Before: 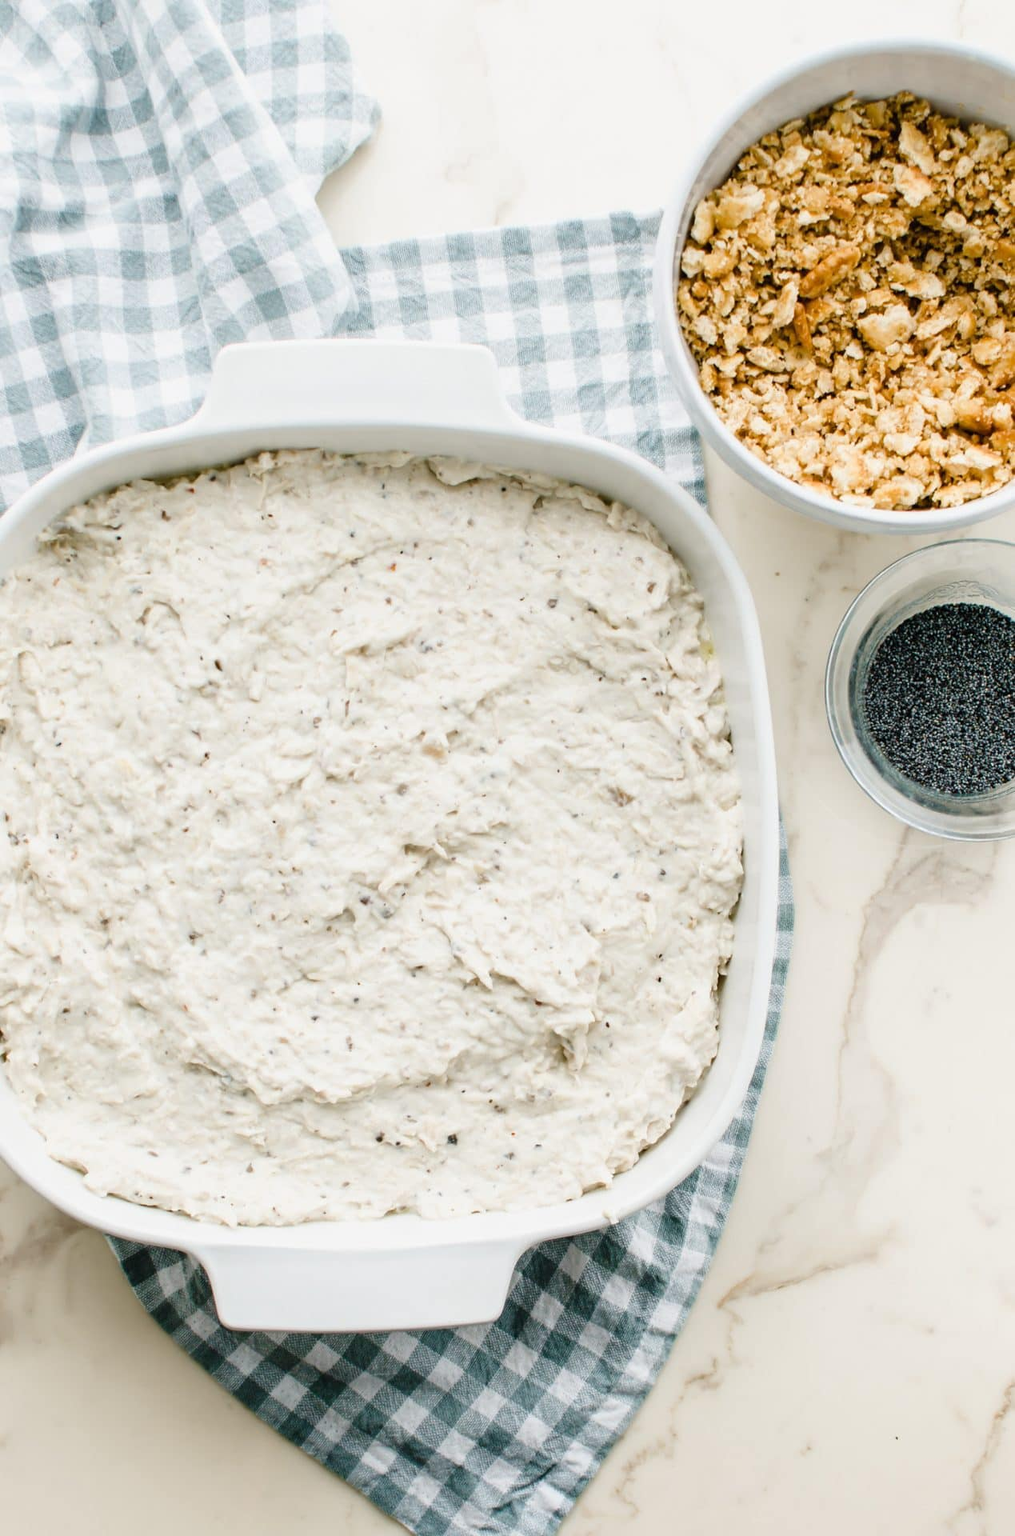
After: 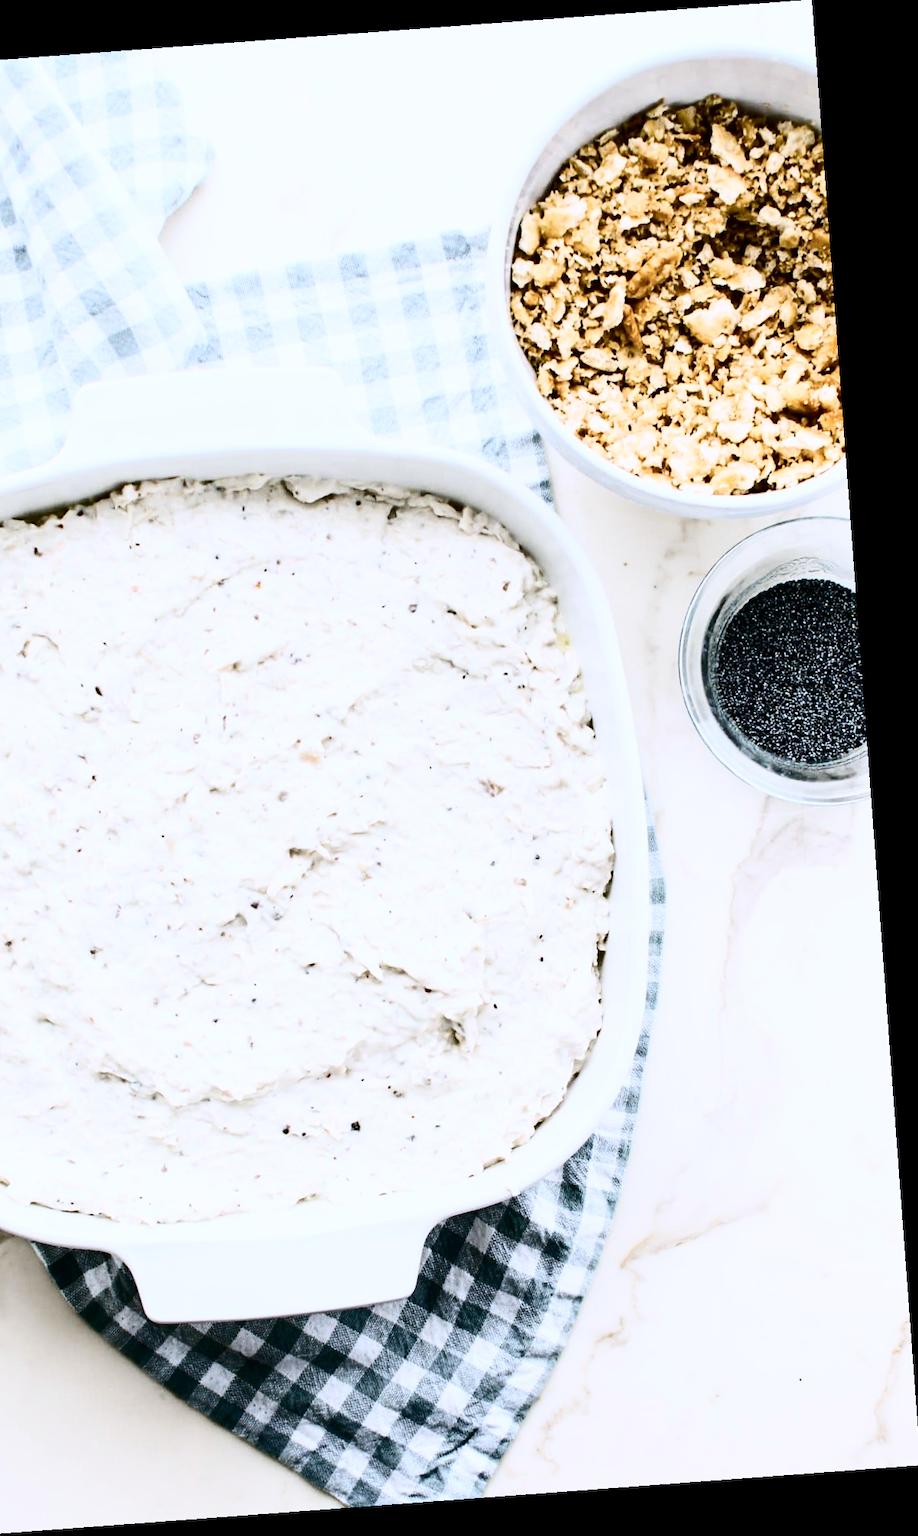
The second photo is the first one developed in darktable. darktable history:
white balance: red 0.967, blue 1.119, emerald 0.756
rotate and perspective: rotation -4.25°, automatic cropping off
tone equalizer: on, module defaults
crop and rotate: left 14.584%
contrast brightness saturation: contrast 0.5, saturation -0.1
